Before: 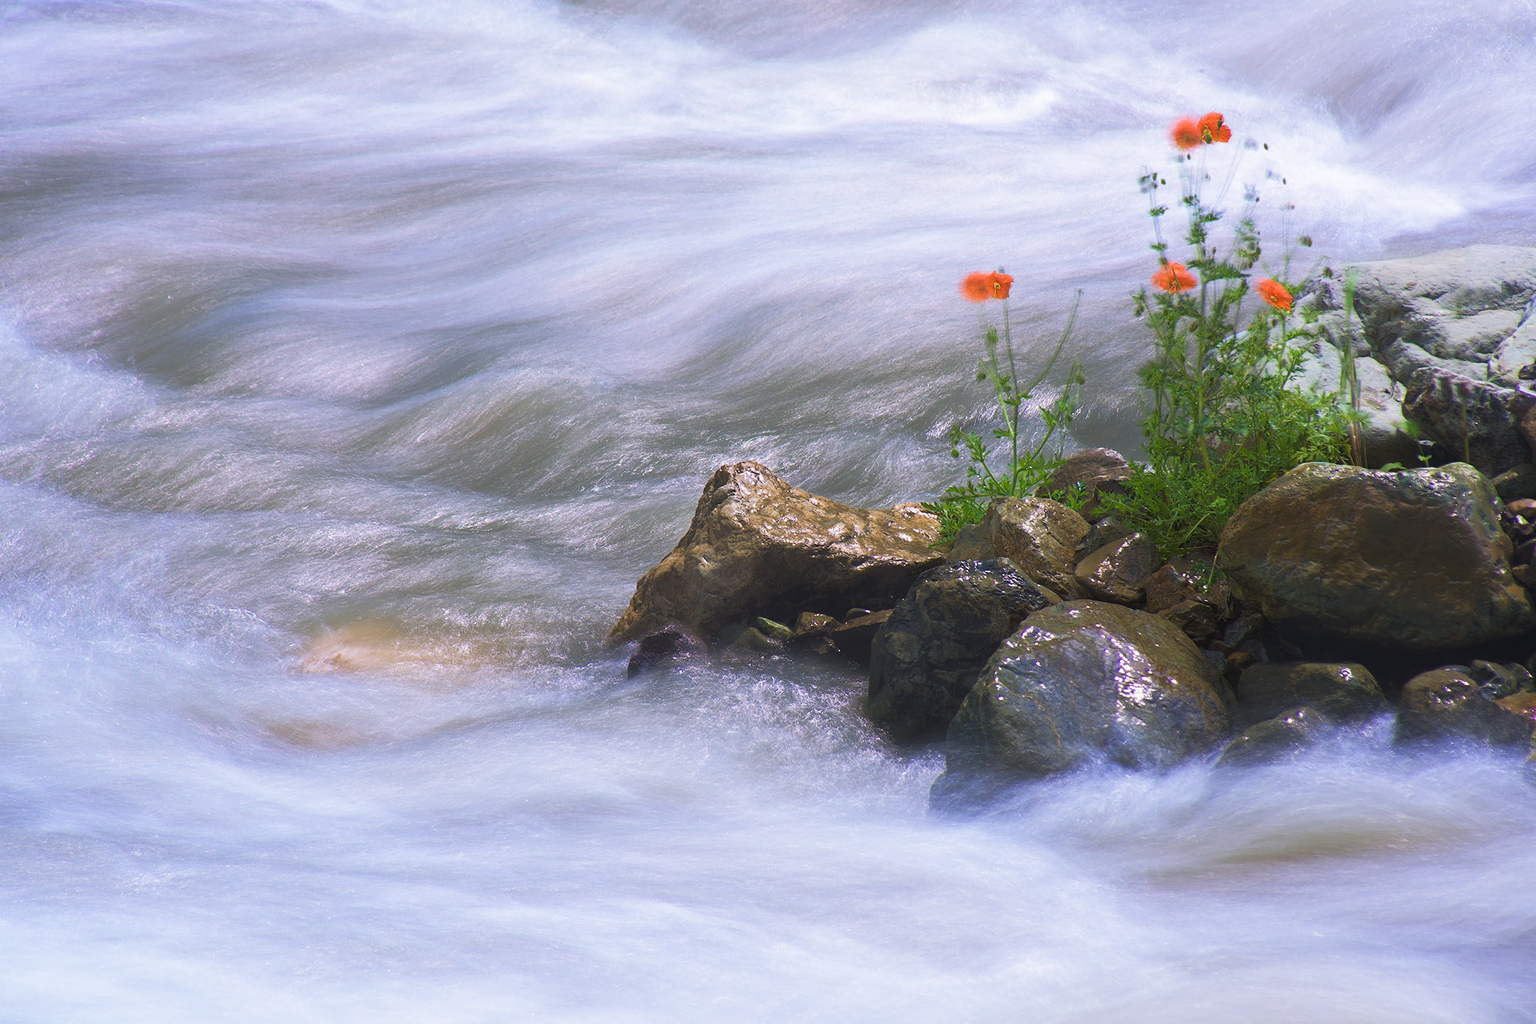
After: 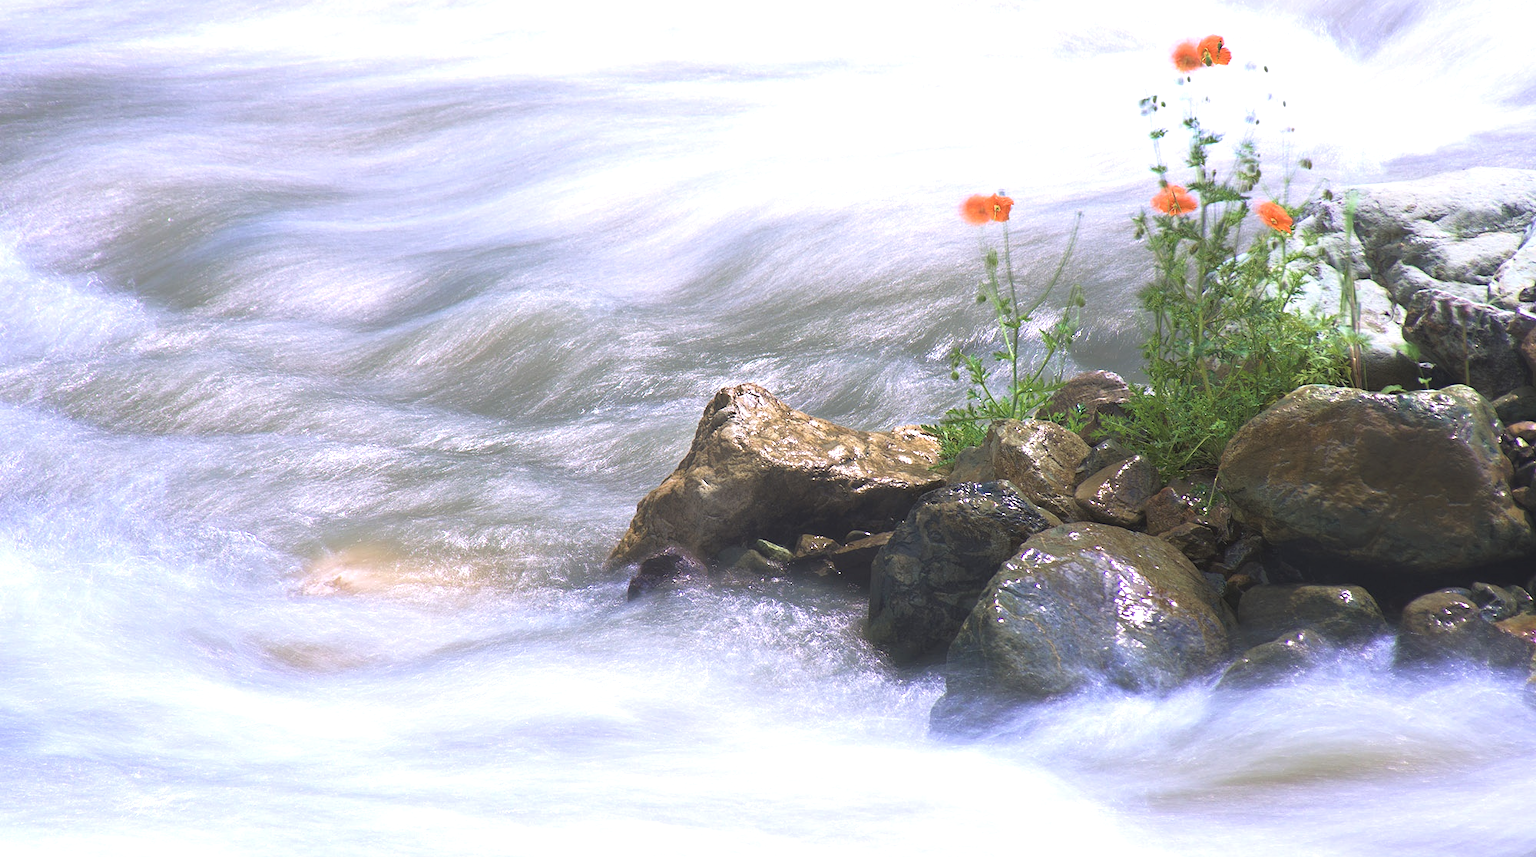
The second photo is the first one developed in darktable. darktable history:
crop: top 7.625%, bottom 8.027%
color zones: curves: ch0 [(0, 0.5) (0.143, 0.5) (0.286, 0.5) (0.429, 0.504) (0.571, 0.5) (0.714, 0.509) (0.857, 0.5) (1, 0.5)]; ch1 [(0, 0.425) (0.143, 0.425) (0.286, 0.375) (0.429, 0.405) (0.571, 0.5) (0.714, 0.47) (0.857, 0.425) (1, 0.435)]; ch2 [(0, 0.5) (0.143, 0.5) (0.286, 0.5) (0.429, 0.517) (0.571, 0.5) (0.714, 0.51) (0.857, 0.5) (1, 0.5)]
exposure: black level correction -0.002, exposure 0.708 EV, compensate exposure bias true, compensate highlight preservation false
